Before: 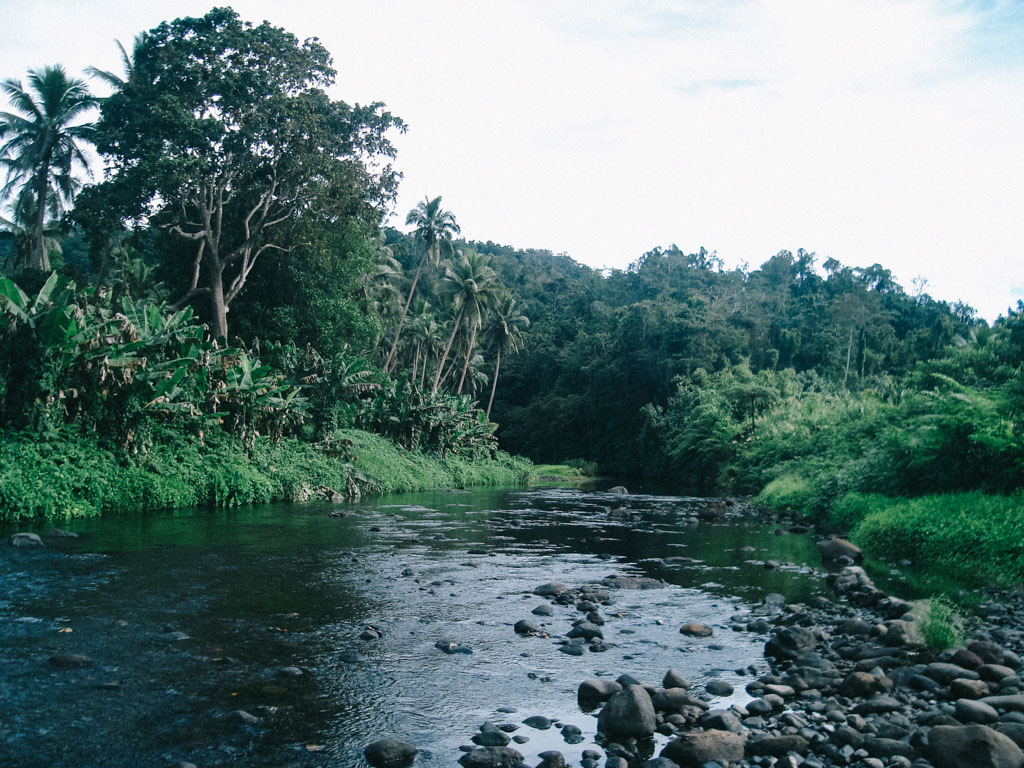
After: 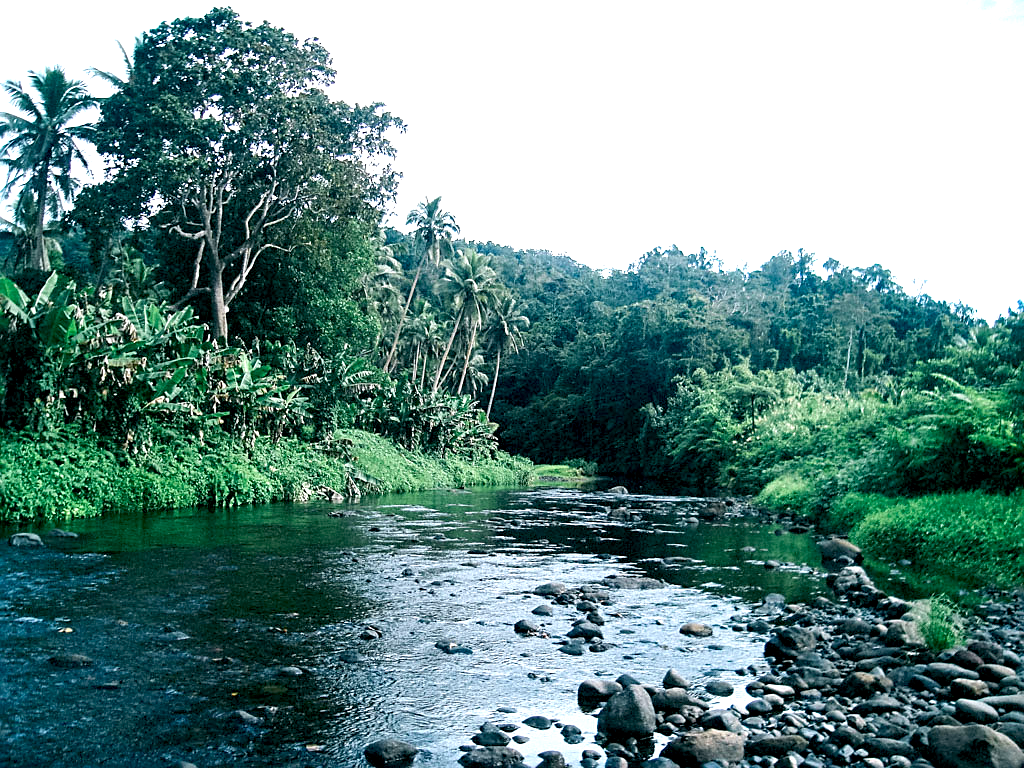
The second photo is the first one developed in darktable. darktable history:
white balance: emerald 1
exposure: black level correction 0.008, exposure 0.979 EV, compensate highlight preservation false
sharpen: on, module defaults
